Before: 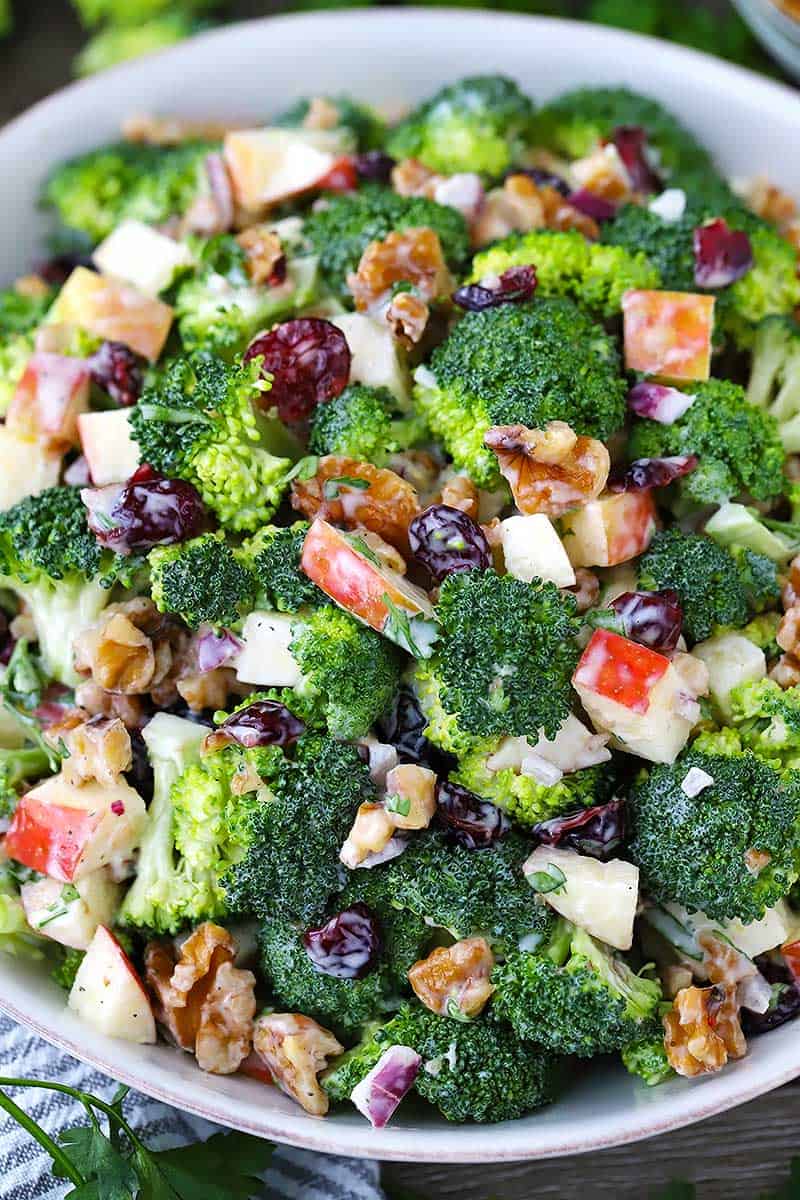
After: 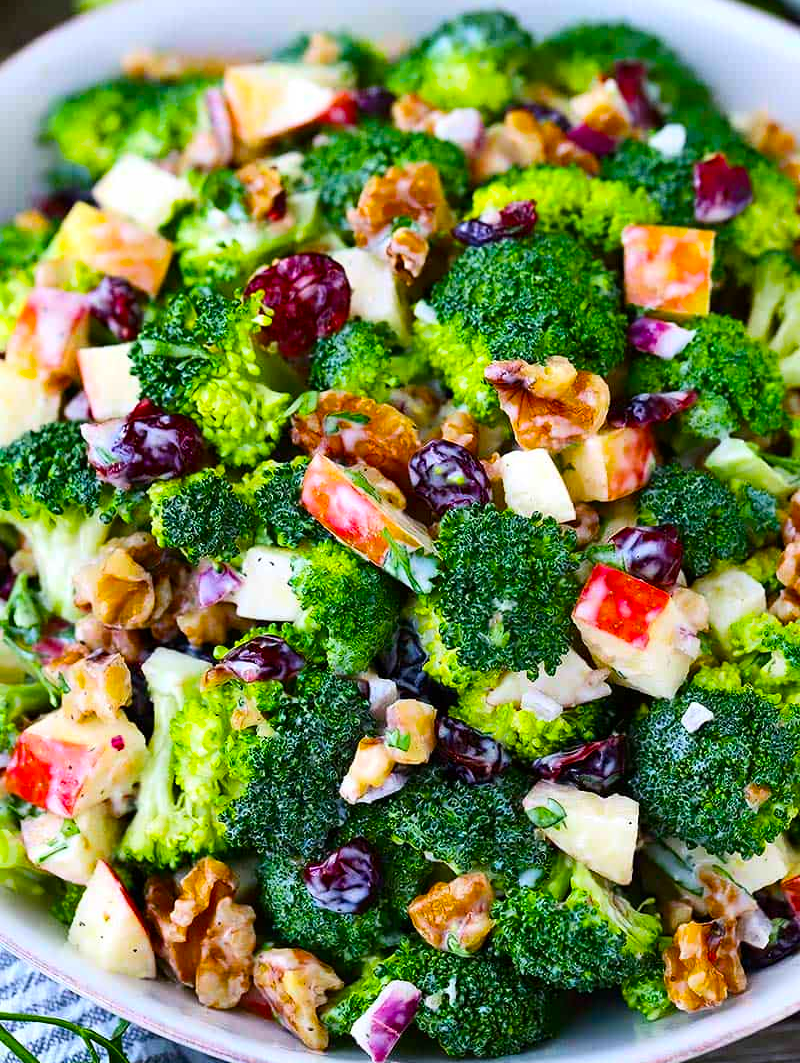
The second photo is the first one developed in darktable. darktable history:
contrast brightness saturation: contrast 0.155, brightness -0.008, saturation 0.103
crop and rotate: top 5.475%, bottom 5.906%
color balance rgb: linear chroma grading › global chroma 15.48%, perceptual saturation grading › global saturation 30.274%
